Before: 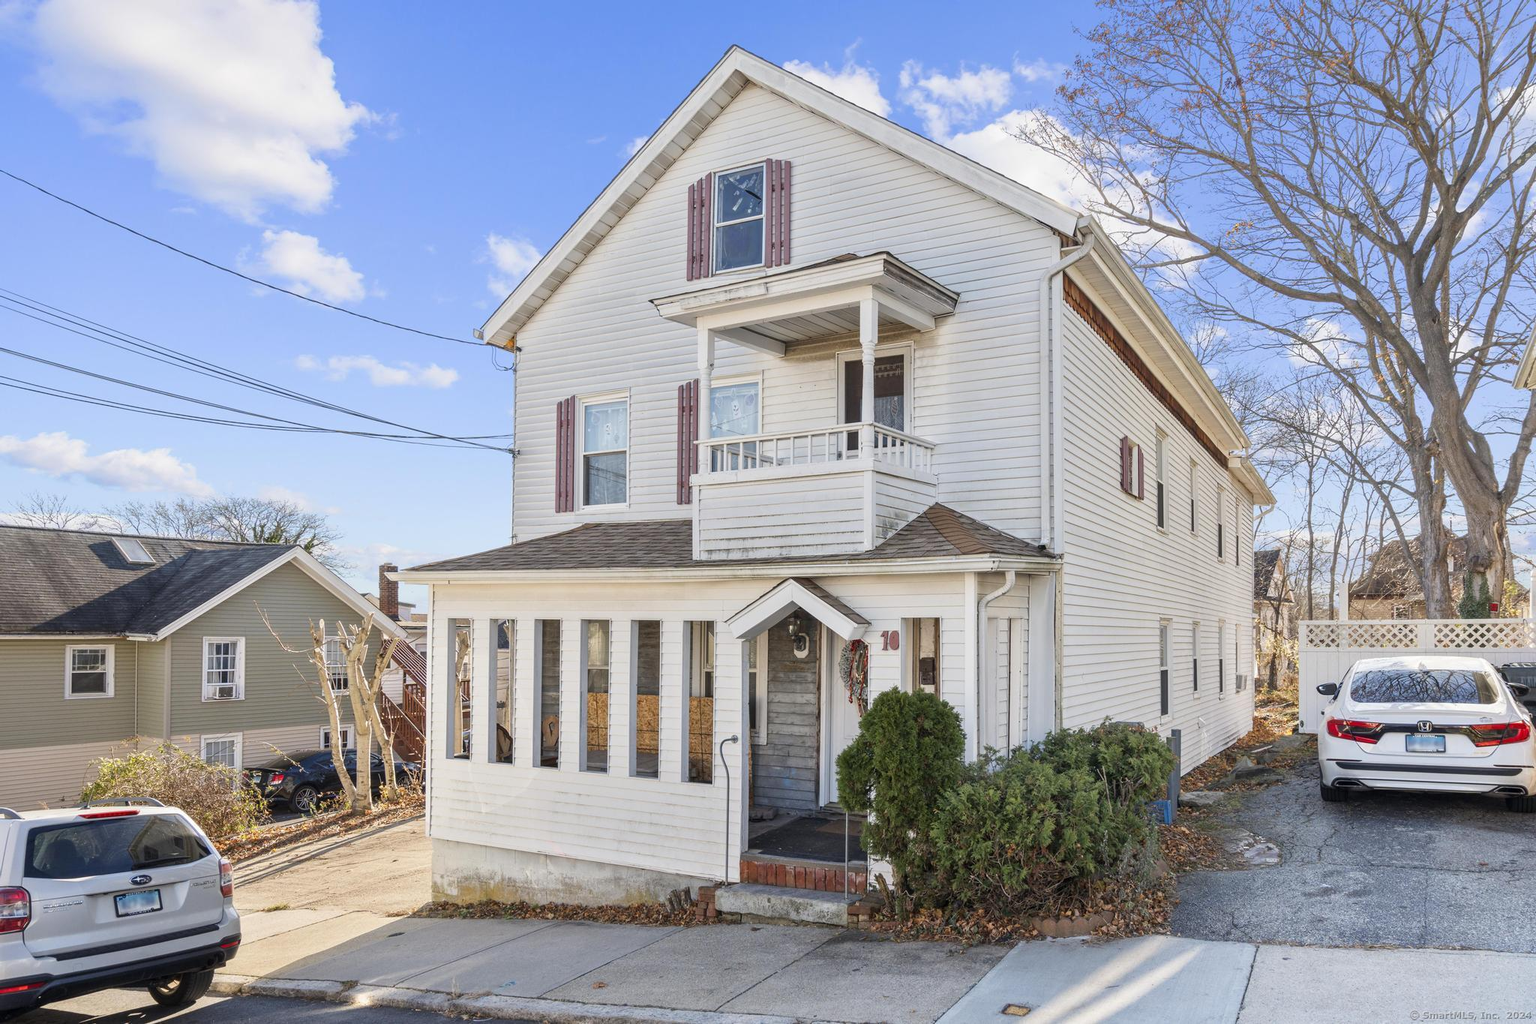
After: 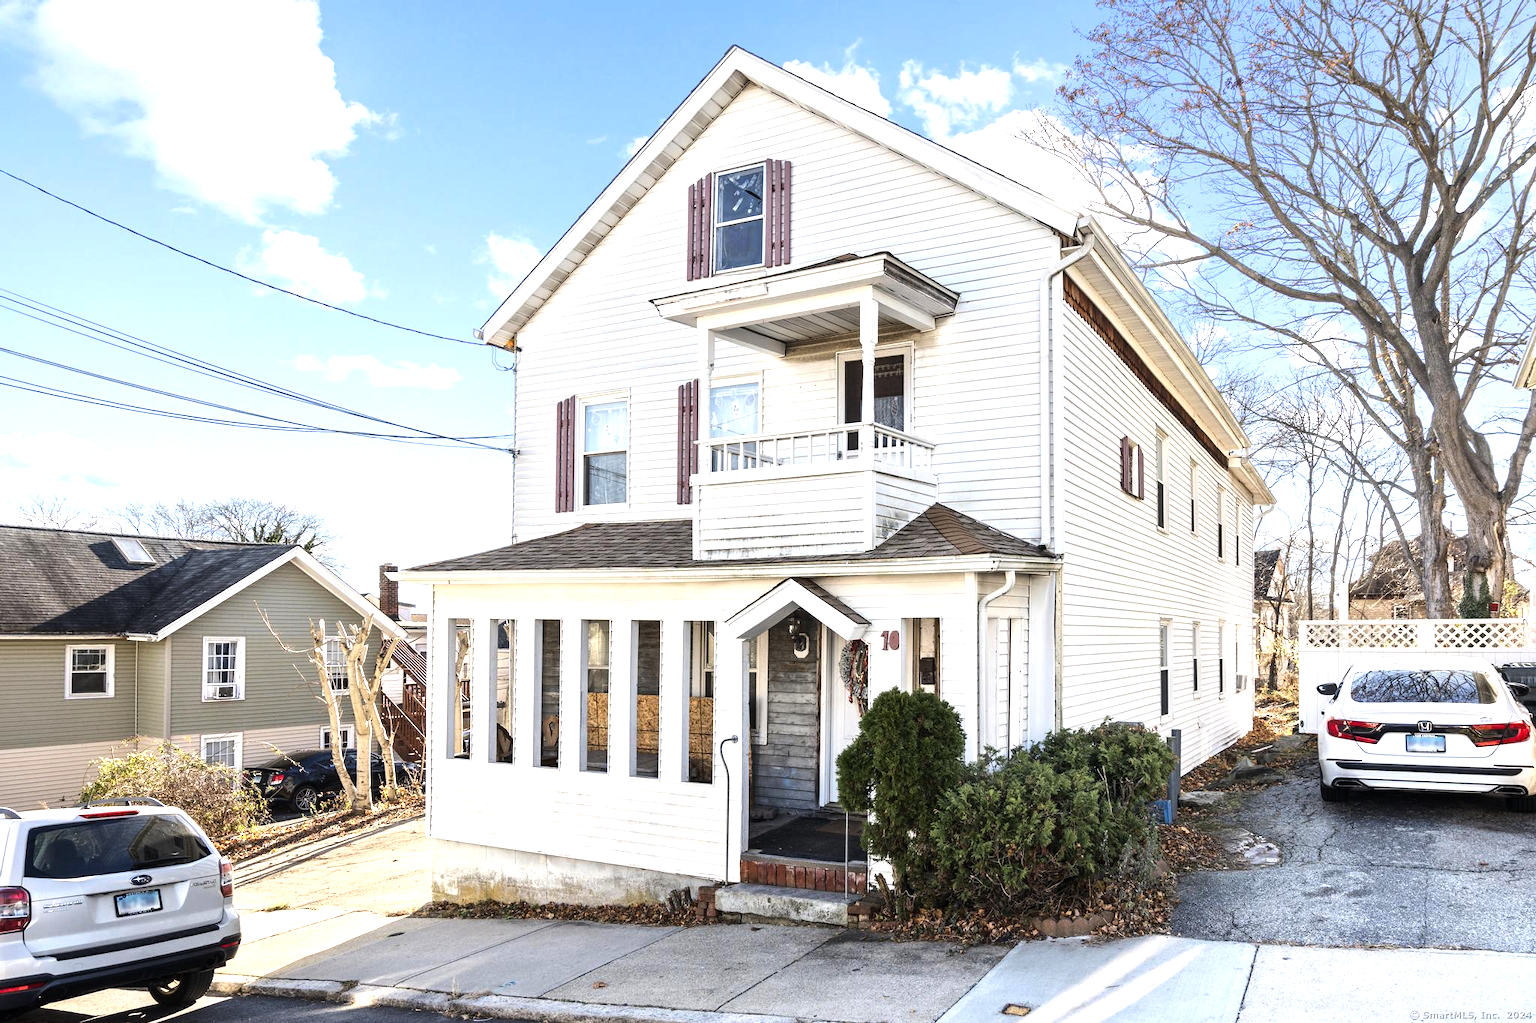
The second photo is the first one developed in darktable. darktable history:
tone equalizer: -8 EV -1.08 EV, -7 EV -1.02 EV, -6 EV -0.848 EV, -5 EV -0.578 EV, -3 EV 0.552 EV, -2 EV 0.866 EV, -1 EV 0.997 EV, +0 EV 1.05 EV, edges refinement/feathering 500, mask exposure compensation -1.57 EV, preserve details no
